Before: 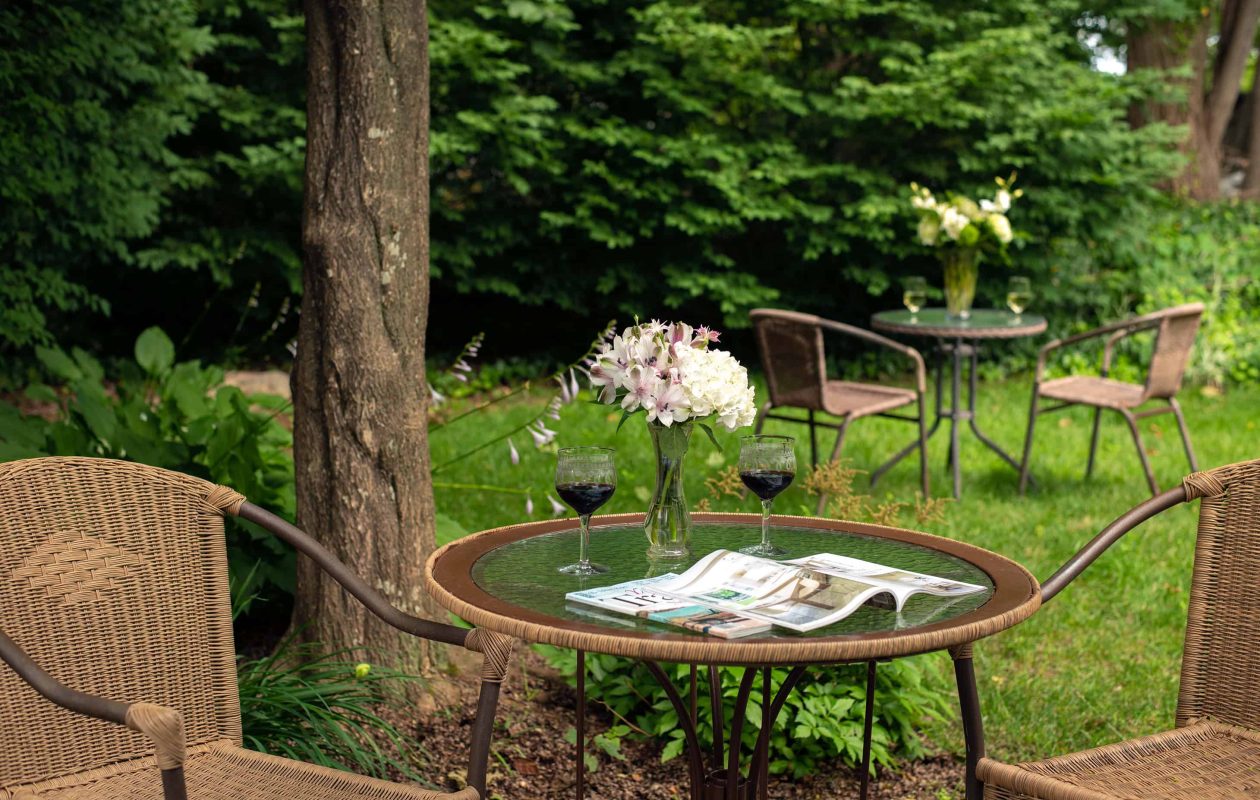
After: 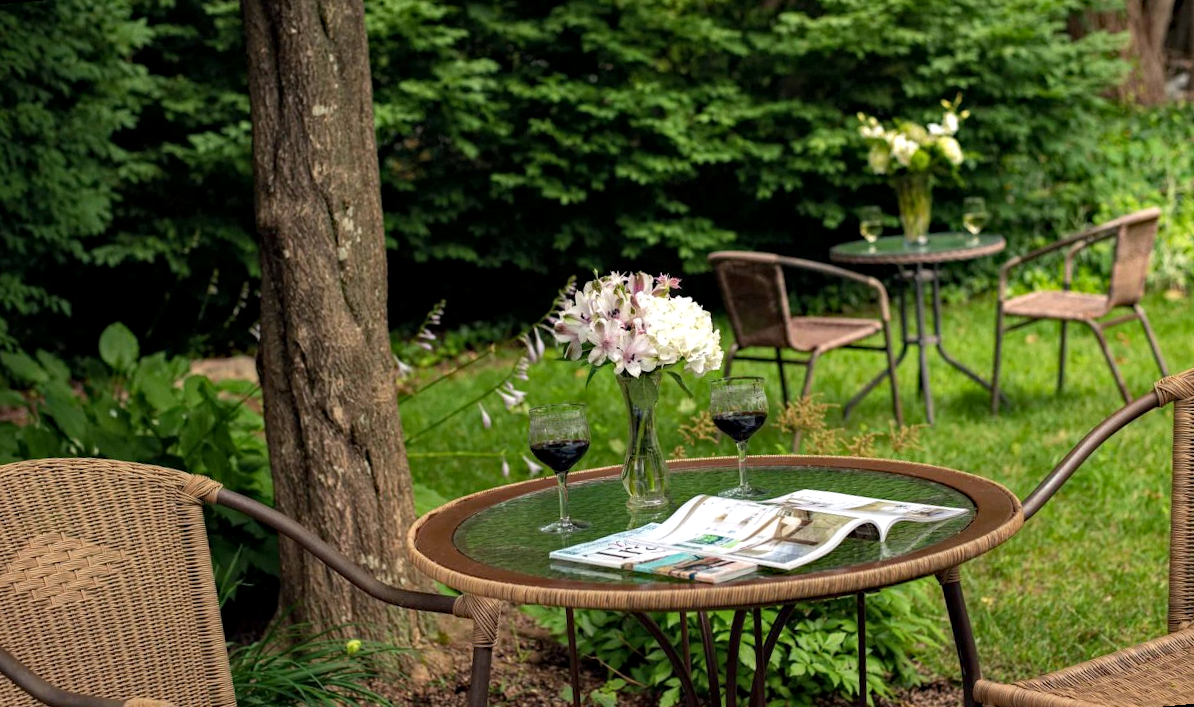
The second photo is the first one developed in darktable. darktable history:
haze removal: strength 0.29, distance 0.25, compatibility mode true, adaptive false
rotate and perspective: rotation -5°, crop left 0.05, crop right 0.952, crop top 0.11, crop bottom 0.89
contrast brightness saturation: saturation -0.05
local contrast: highlights 100%, shadows 100%, detail 120%, midtone range 0.2
